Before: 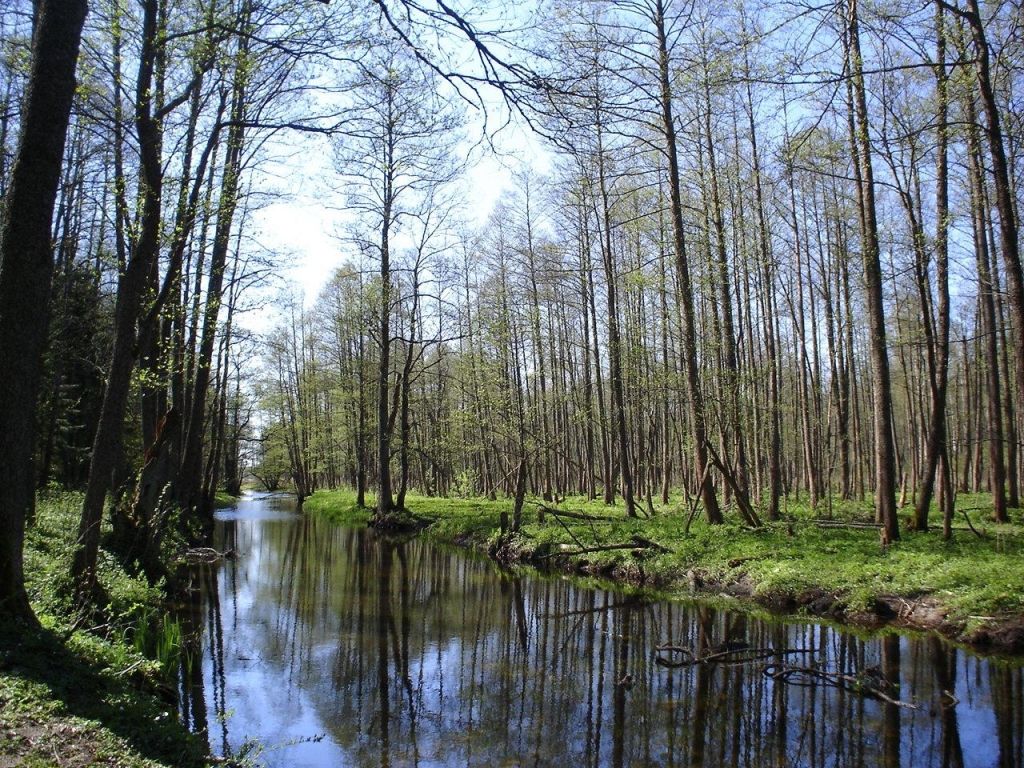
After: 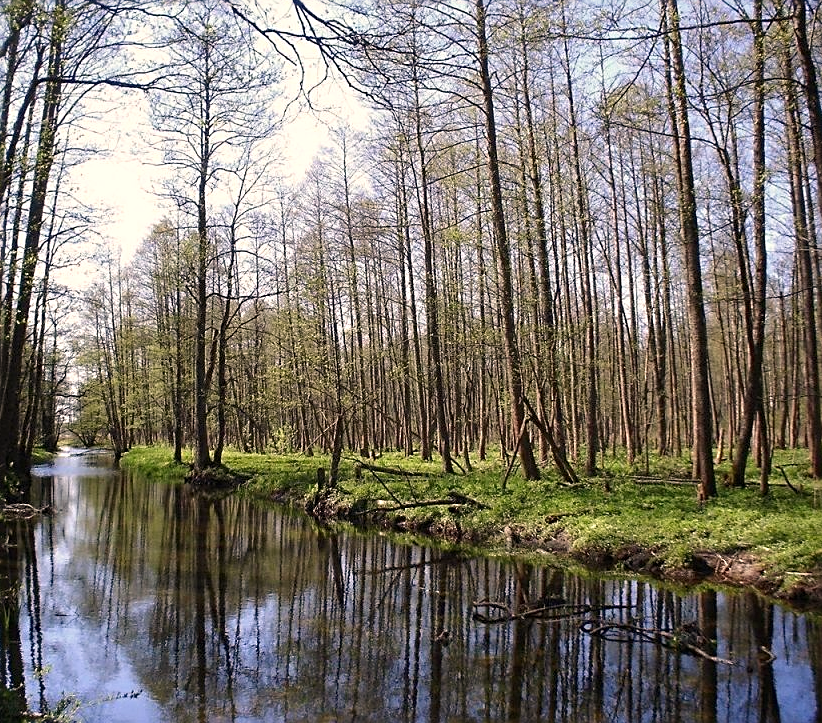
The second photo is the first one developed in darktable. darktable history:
white balance: red 1.127, blue 0.943
crop and rotate: left 17.959%, top 5.771%, right 1.742%
sharpen: on, module defaults
